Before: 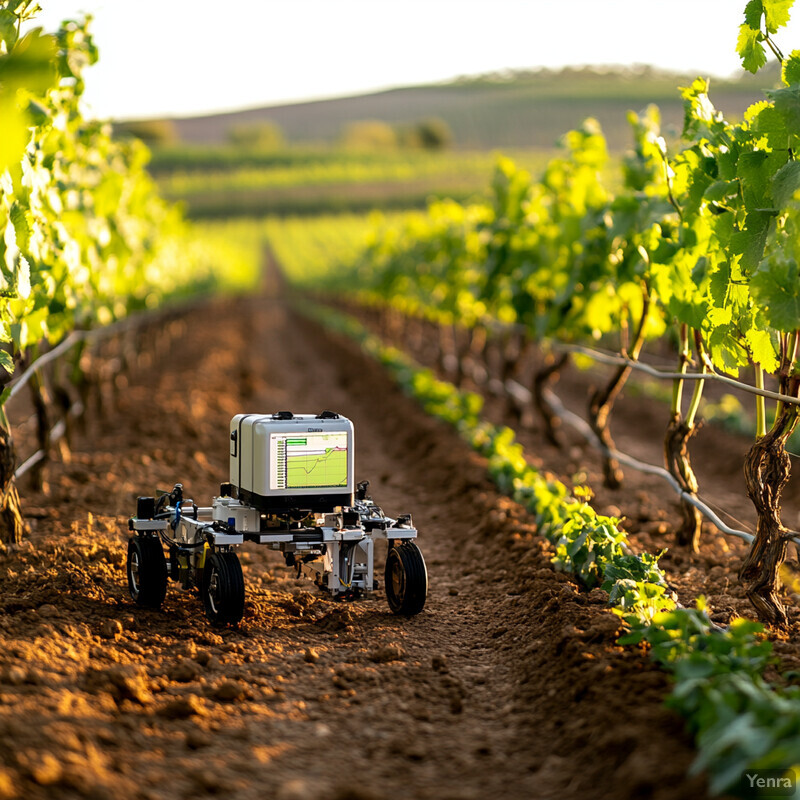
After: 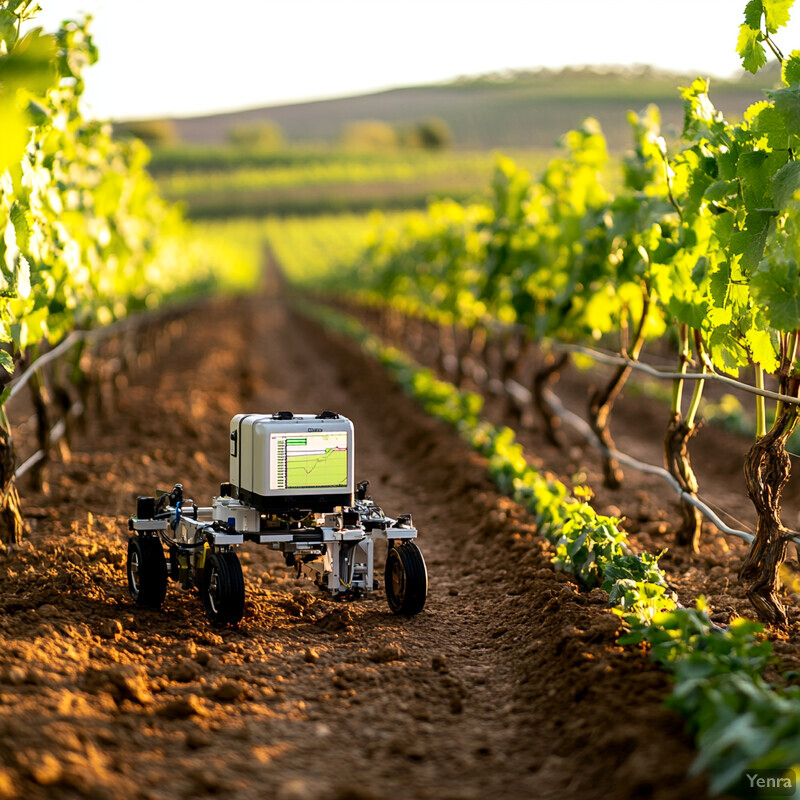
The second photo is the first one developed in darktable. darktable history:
contrast brightness saturation: contrast 0.096, brightness 0.02, saturation 0.02
